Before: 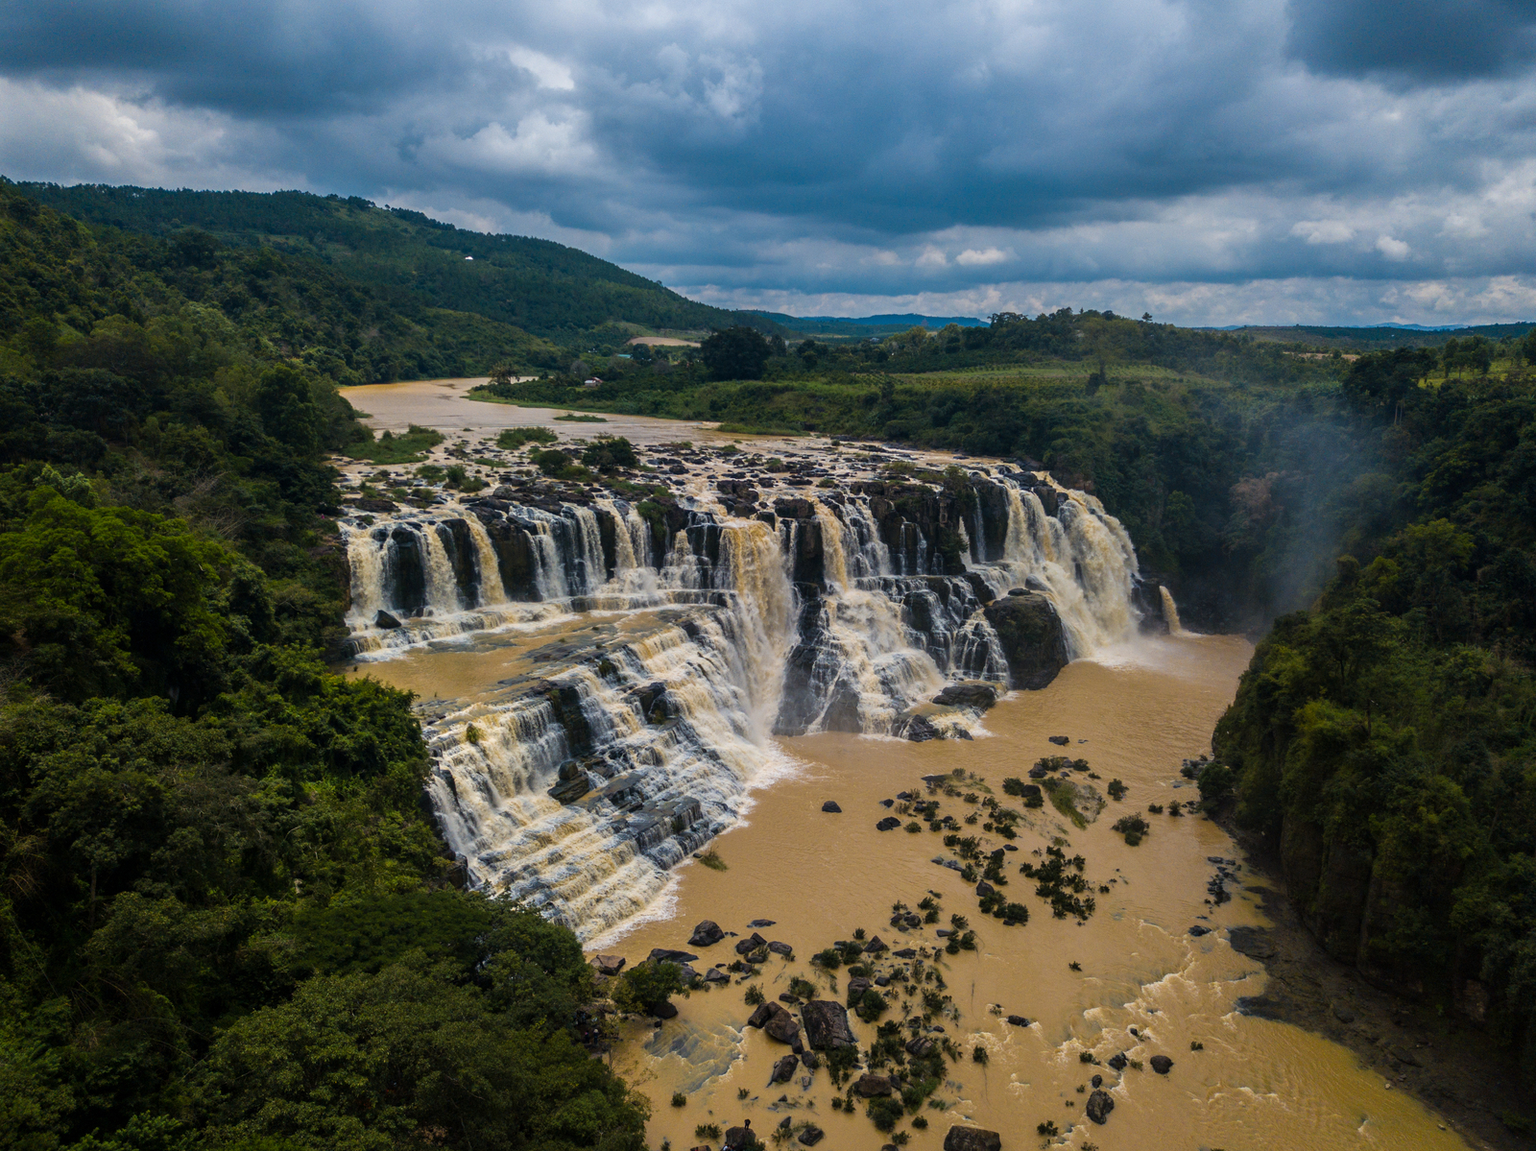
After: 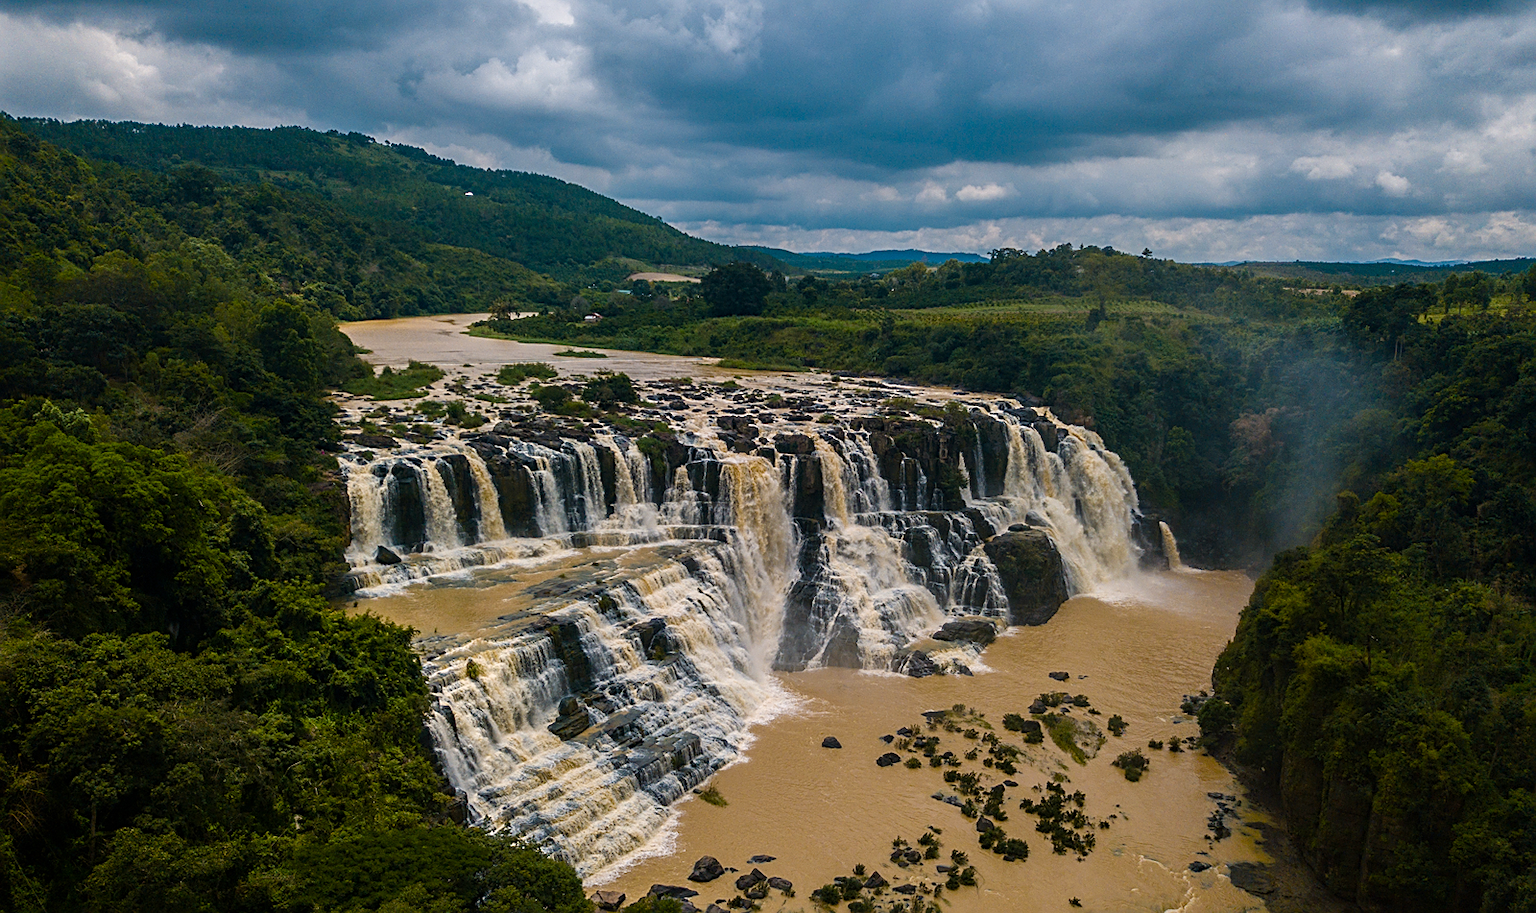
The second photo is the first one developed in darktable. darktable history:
color balance rgb: shadows lift › chroma 3.765%, shadows lift › hue 90.2°, power › hue 207°, highlights gain › luminance 6.909%, highlights gain › chroma 0.926%, highlights gain › hue 47.77°, shadows fall-off 102.563%, linear chroma grading › shadows -1.968%, linear chroma grading › highlights -14.562%, linear chroma grading › global chroma -9.888%, linear chroma grading › mid-tones -10.318%, perceptual saturation grading › global saturation 20%, perceptual saturation grading › highlights -25.676%, perceptual saturation grading › shadows 25.011%, mask middle-gray fulcrum 22.117%, global vibrance 20%
sharpen: amount 0.563
crop and rotate: top 5.662%, bottom 14.868%
tone equalizer: mask exposure compensation -0.494 EV
